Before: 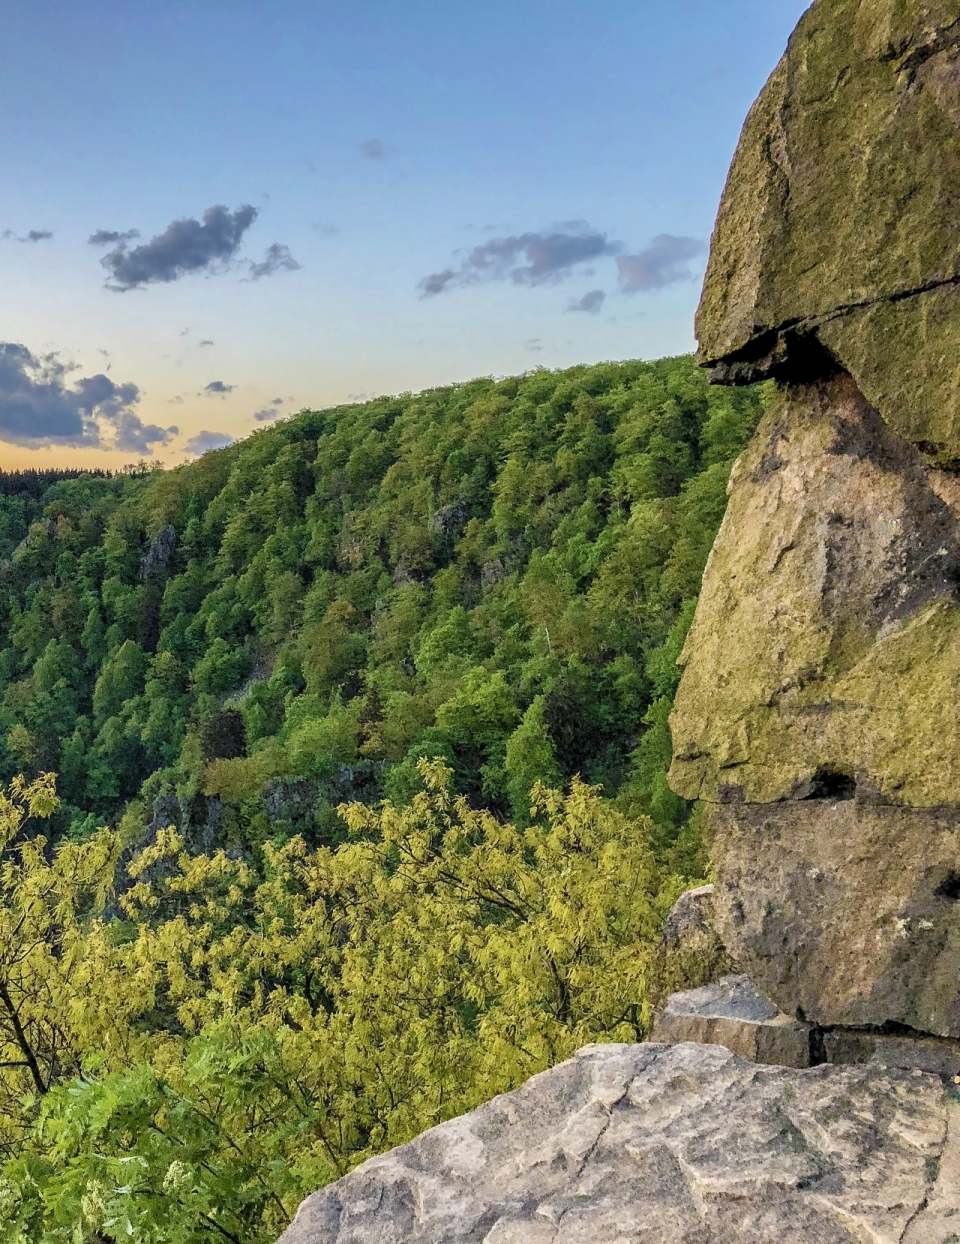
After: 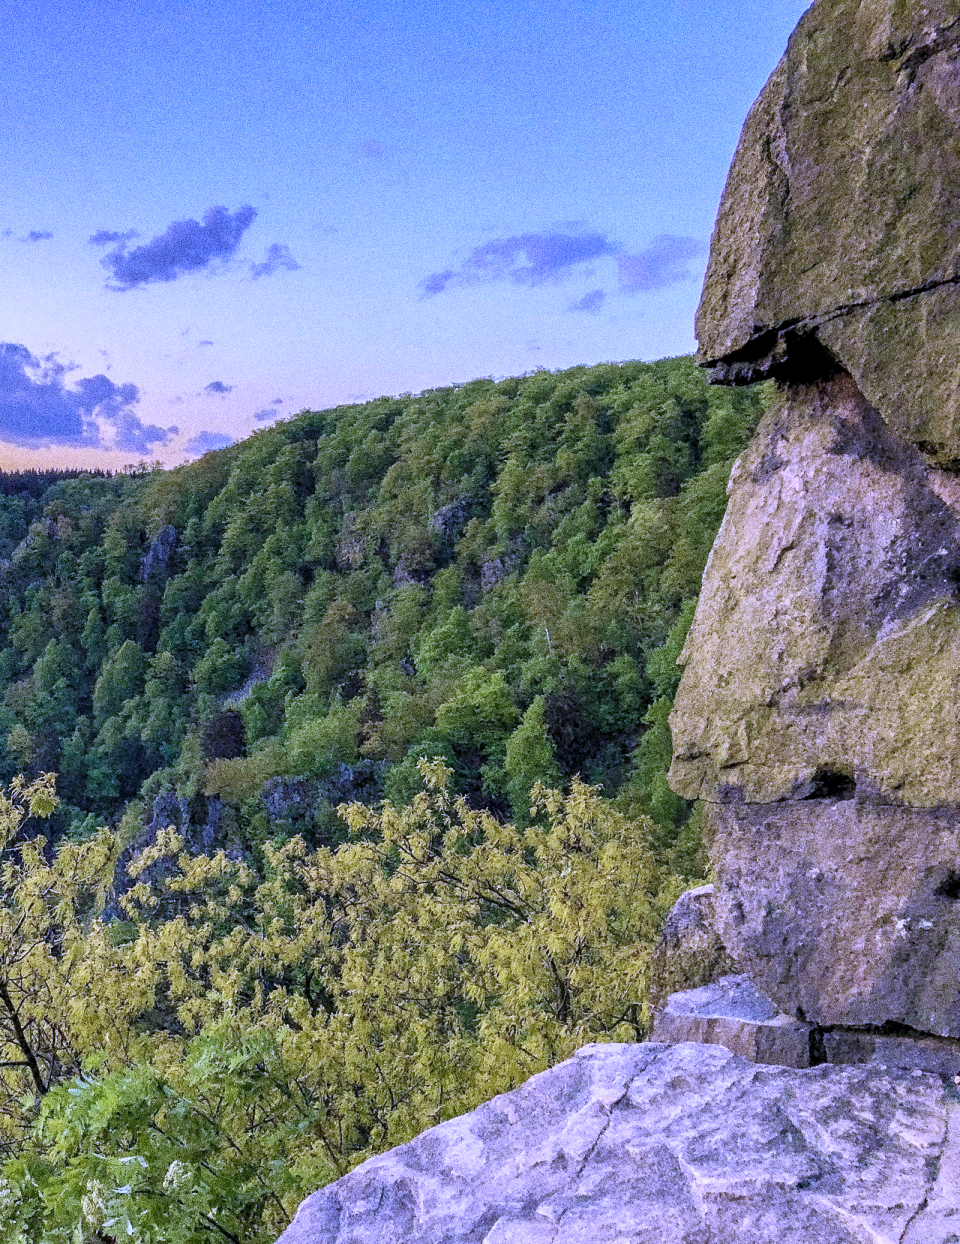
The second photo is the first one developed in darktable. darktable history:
grain: strength 49.07%
exposure: black level correction 0.001, compensate highlight preservation false
white balance: red 0.98, blue 1.61
